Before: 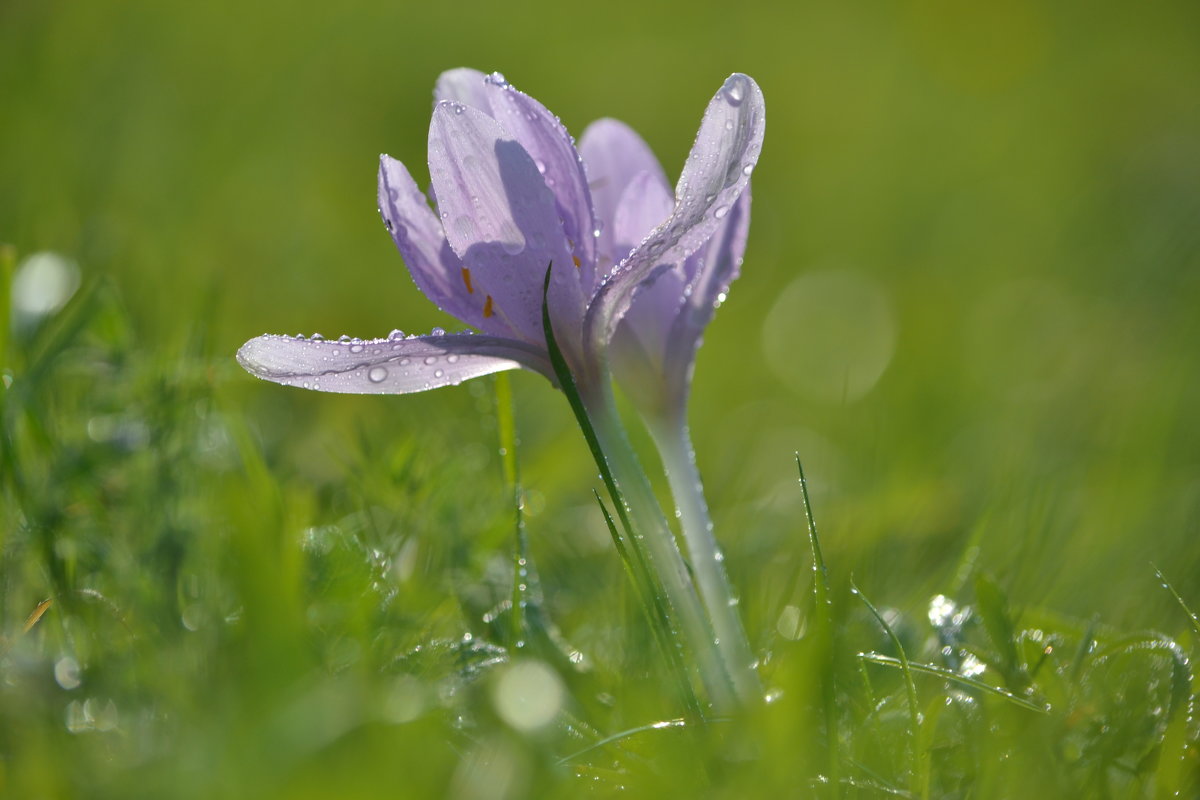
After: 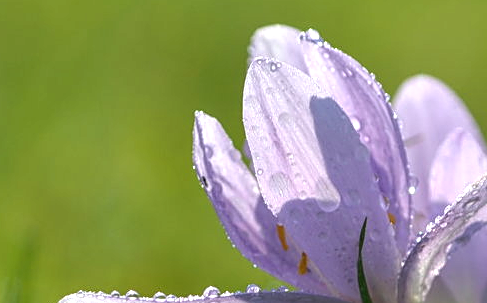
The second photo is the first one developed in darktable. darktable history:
sharpen: on, module defaults
crop: left 15.452%, top 5.459%, right 43.956%, bottom 56.62%
local contrast: highlights 0%, shadows 0%, detail 133%
exposure: exposure 0.564 EV, compensate highlight preservation false
